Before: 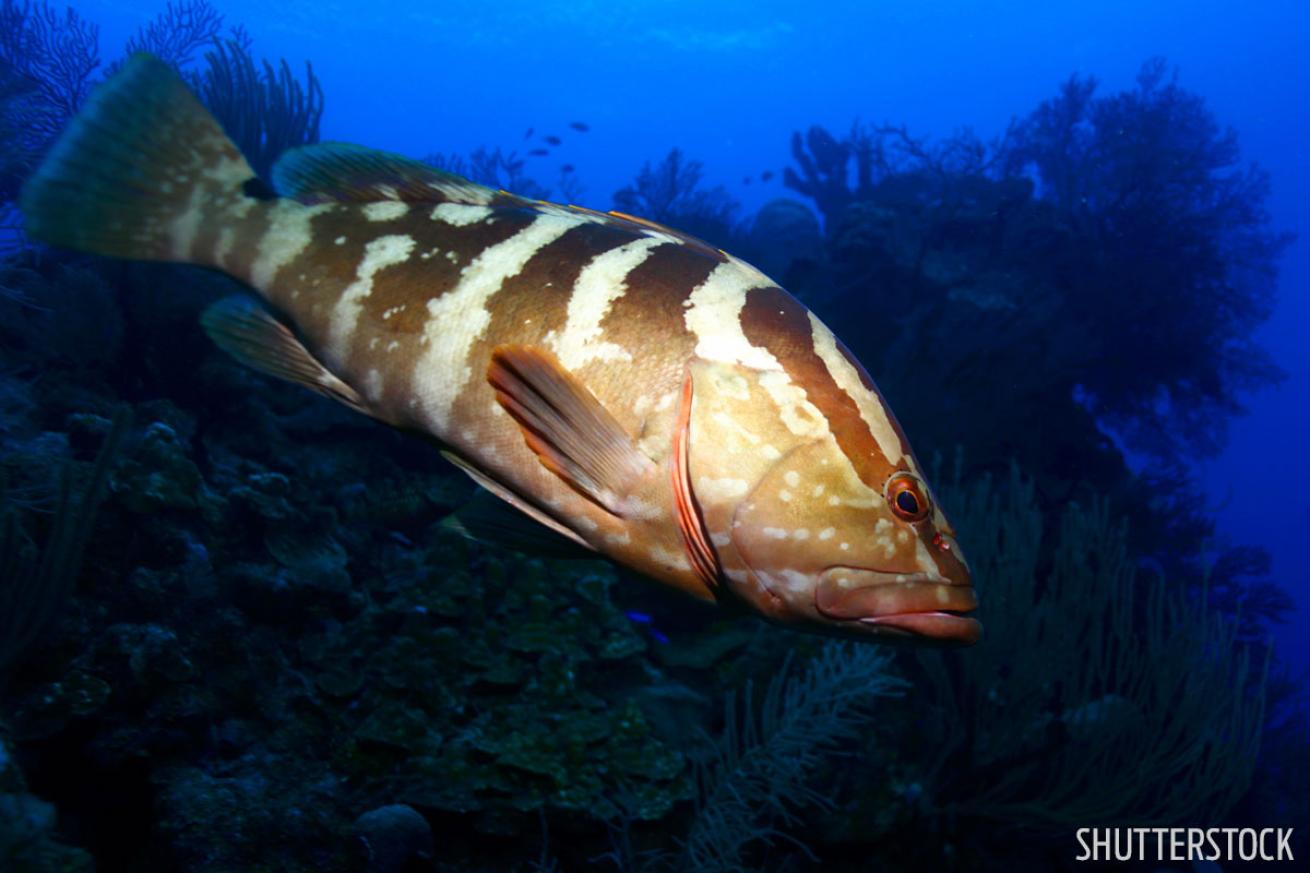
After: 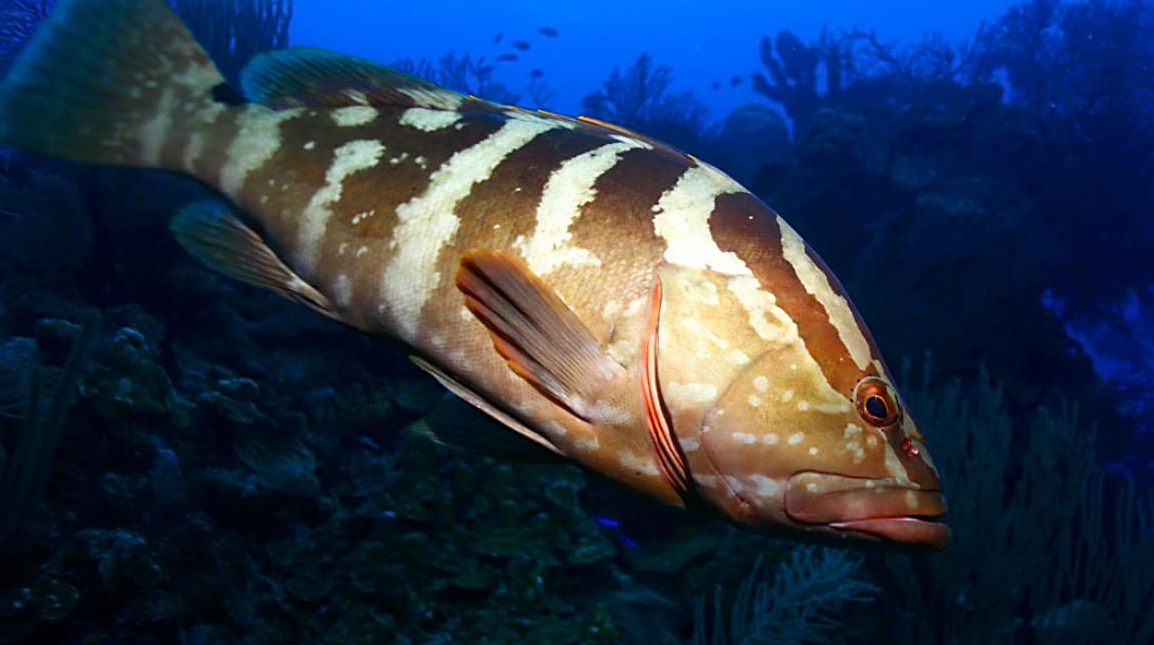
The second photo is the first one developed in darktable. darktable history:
sharpen: on, module defaults
crop and rotate: left 2.406%, top 10.987%, right 9.468%, bottom 15.081%
